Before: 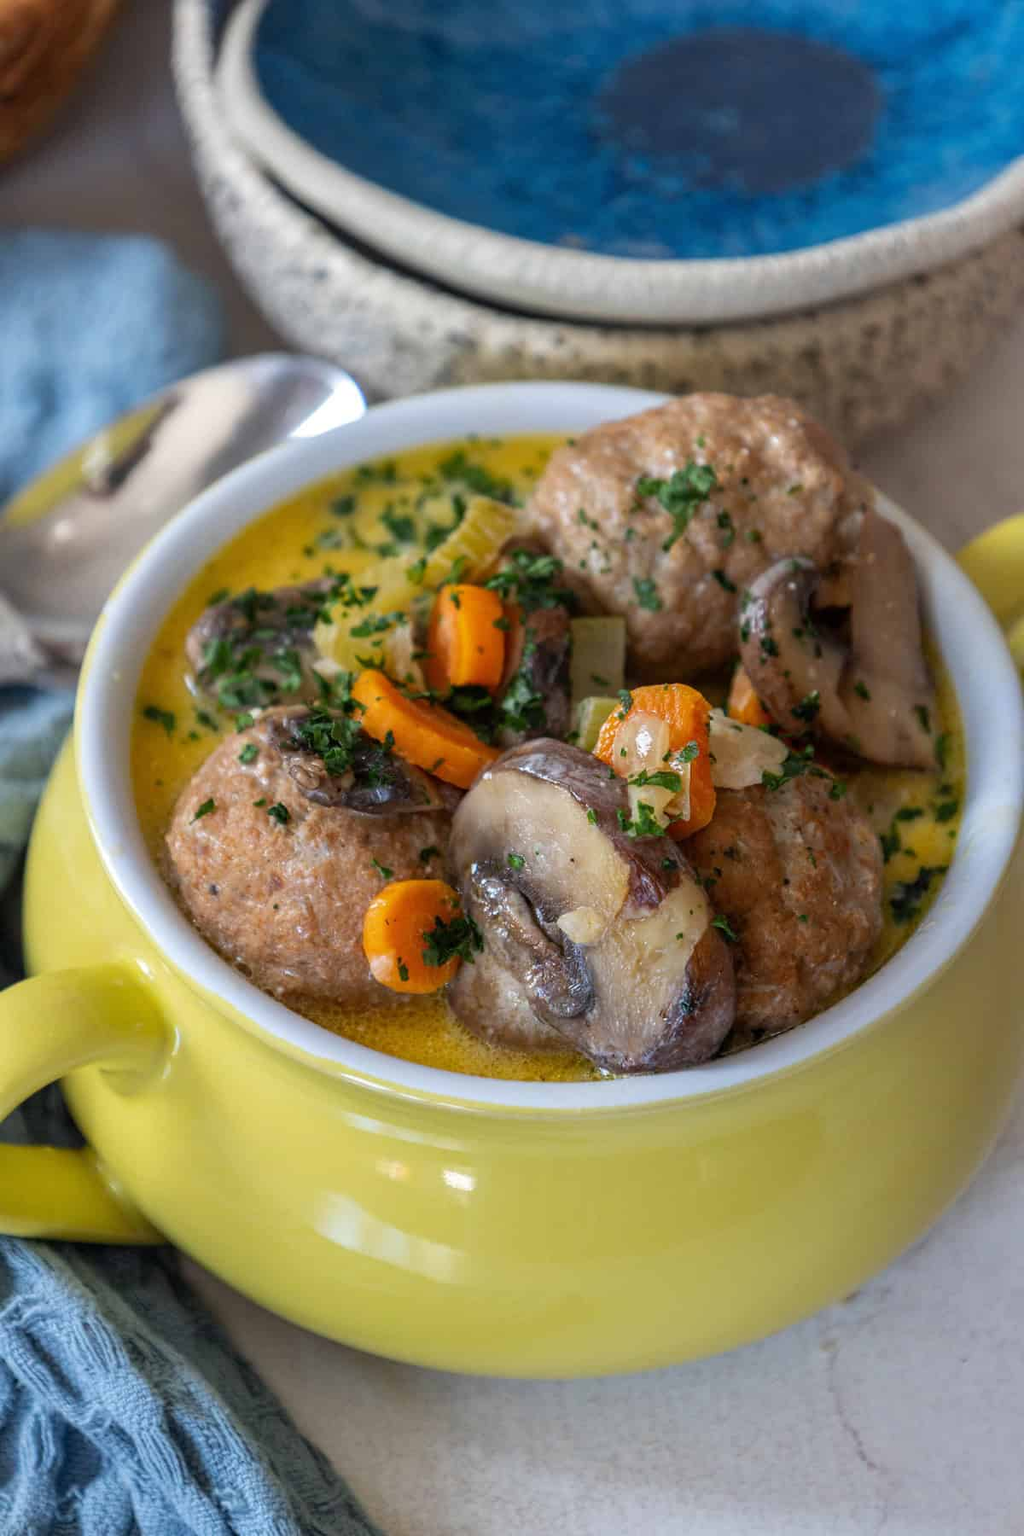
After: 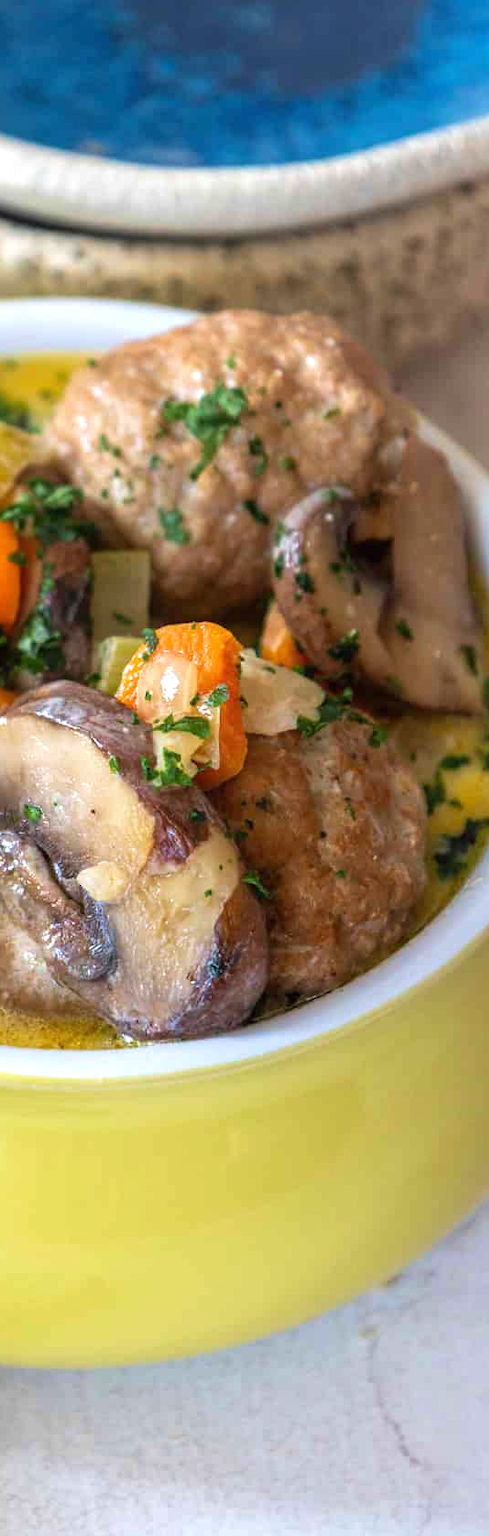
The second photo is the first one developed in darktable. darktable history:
velvia: on, module defaults
exposure: exposure 0.656 EV, compensate exposure bias true, compensate highlight preservation false
contrast equalizer: y [[0.5, 0.496, 0.435, 0.435, 0.496, 0.5], [0.5 ×6], [0.5 ×6], [0 ×6], [0 ×6]], mix 0.153
crop: left 47.461%, top 6.792%, right 7.968%
